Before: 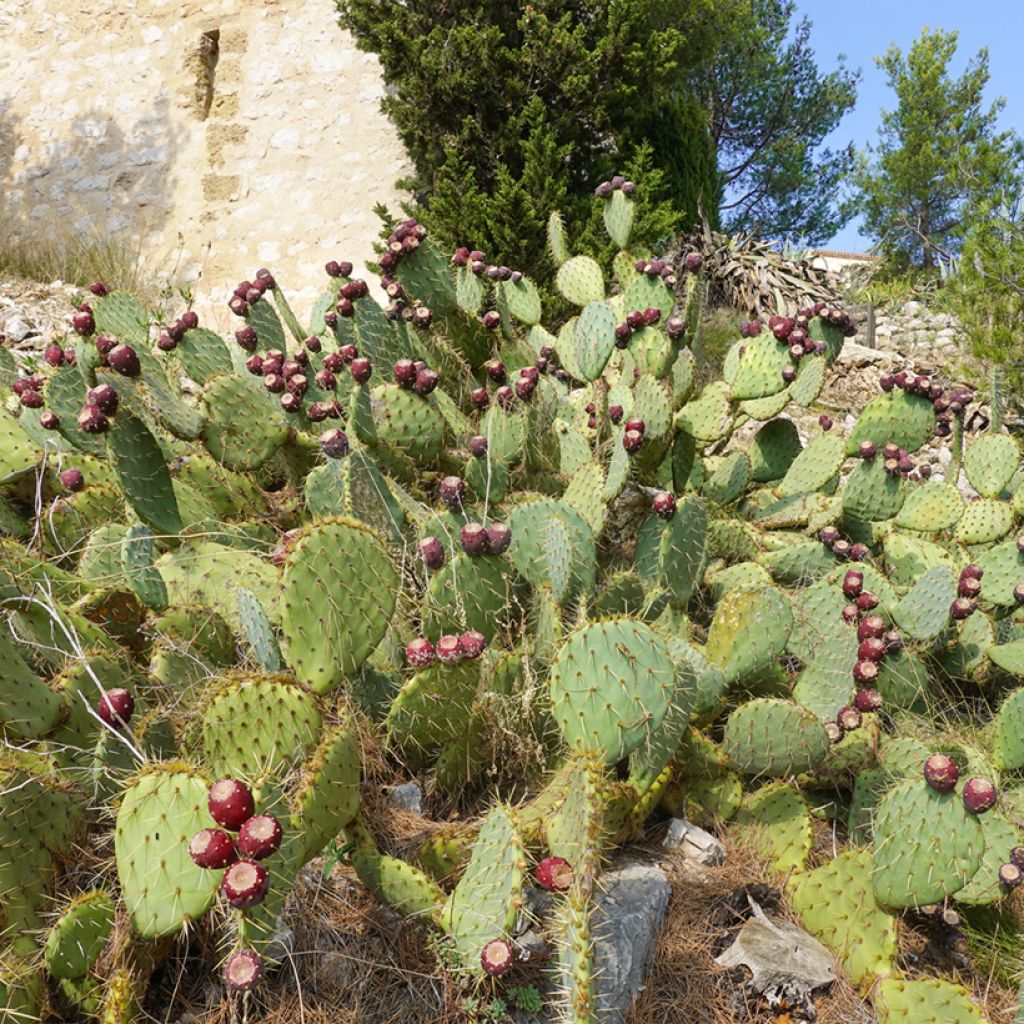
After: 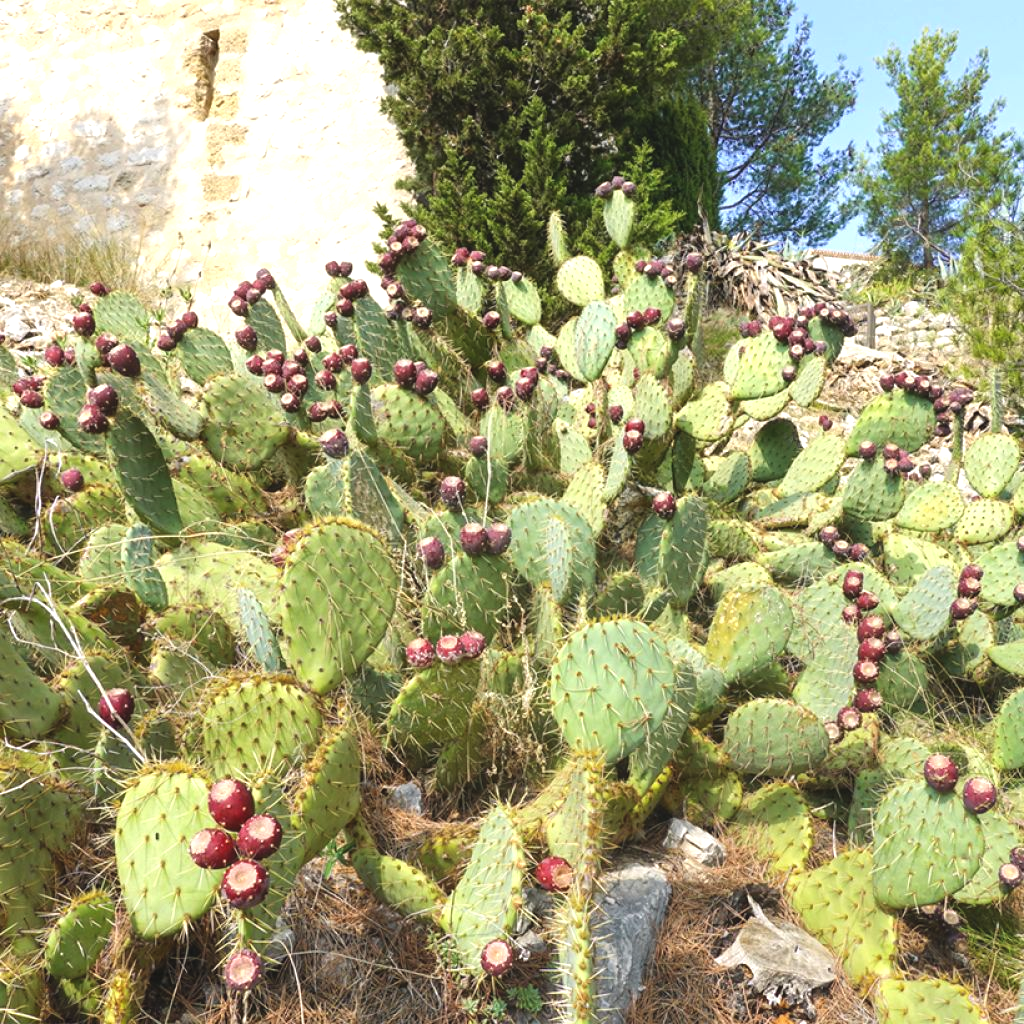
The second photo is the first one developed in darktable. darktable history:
exposure: black level correction -0.005, exposure 0.613 EV, compensate highlight preservation false
